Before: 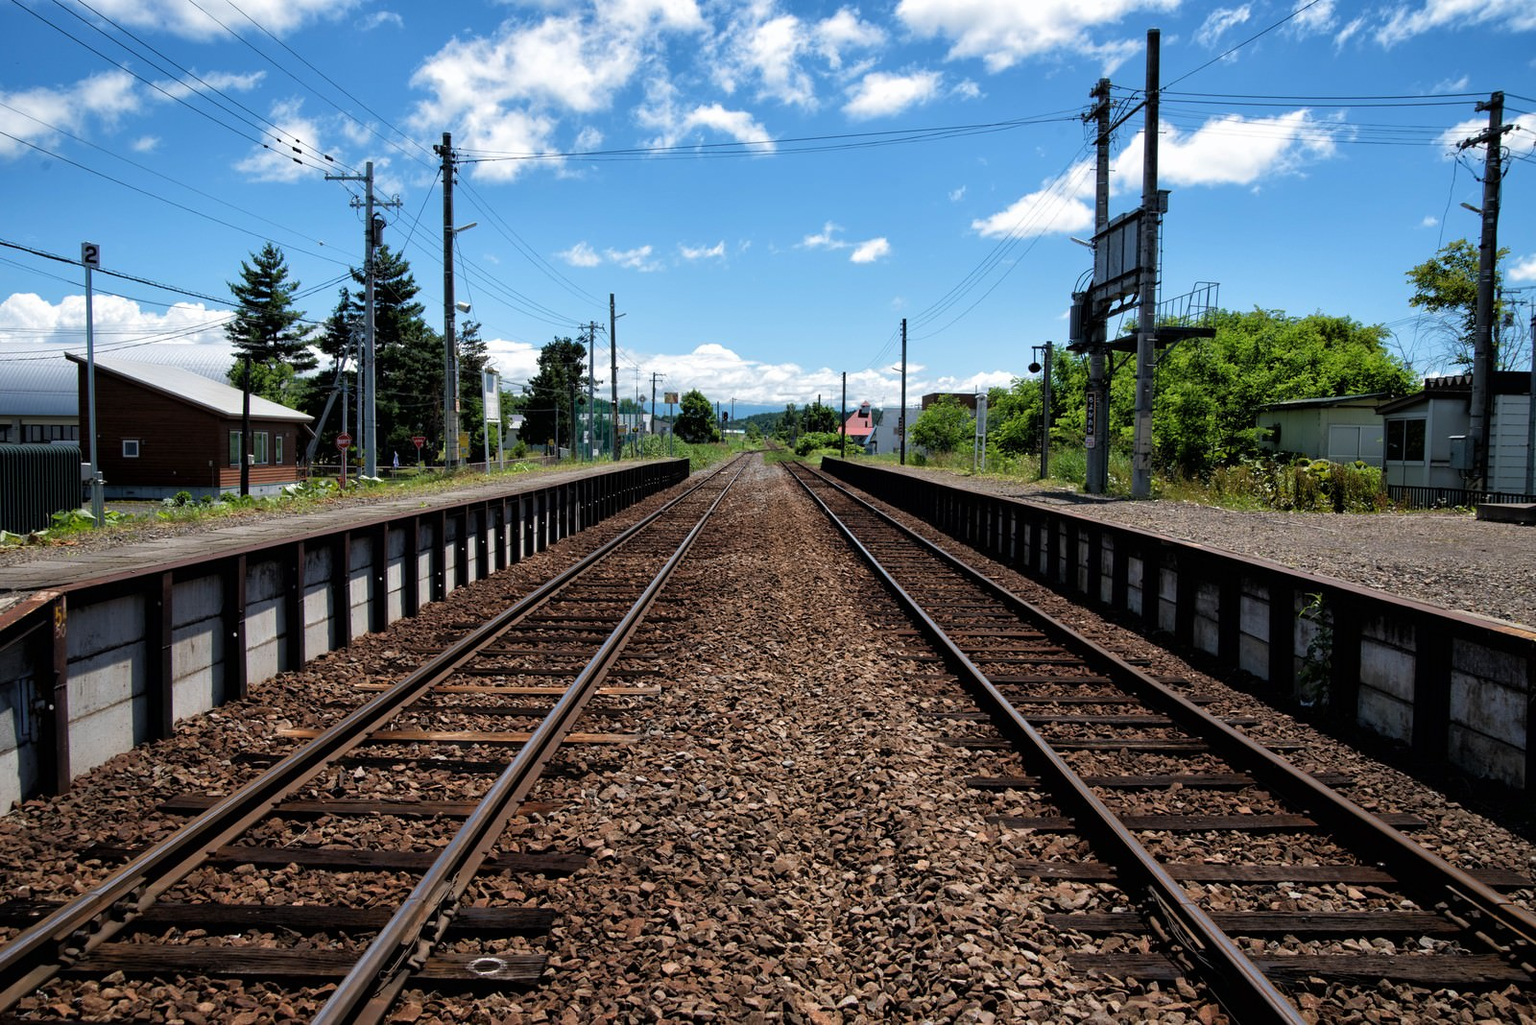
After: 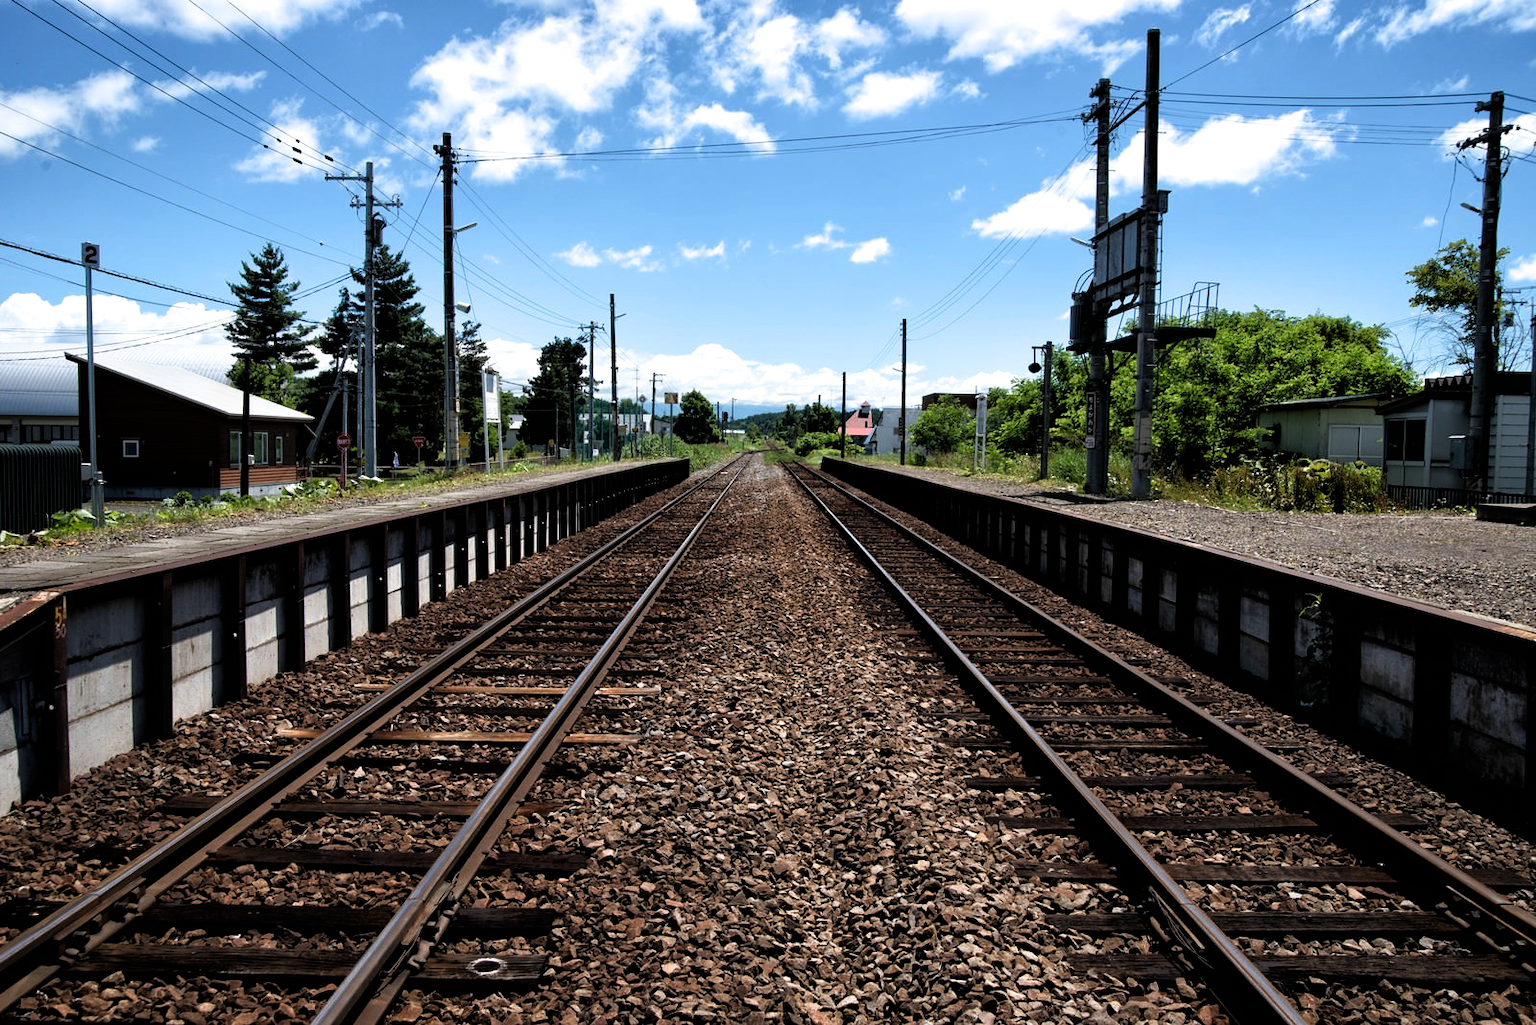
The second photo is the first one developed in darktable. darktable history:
filmic rgb: black relative exposure -8.04 EV, white relative exposure 2.18 EV, hardness 6.91
